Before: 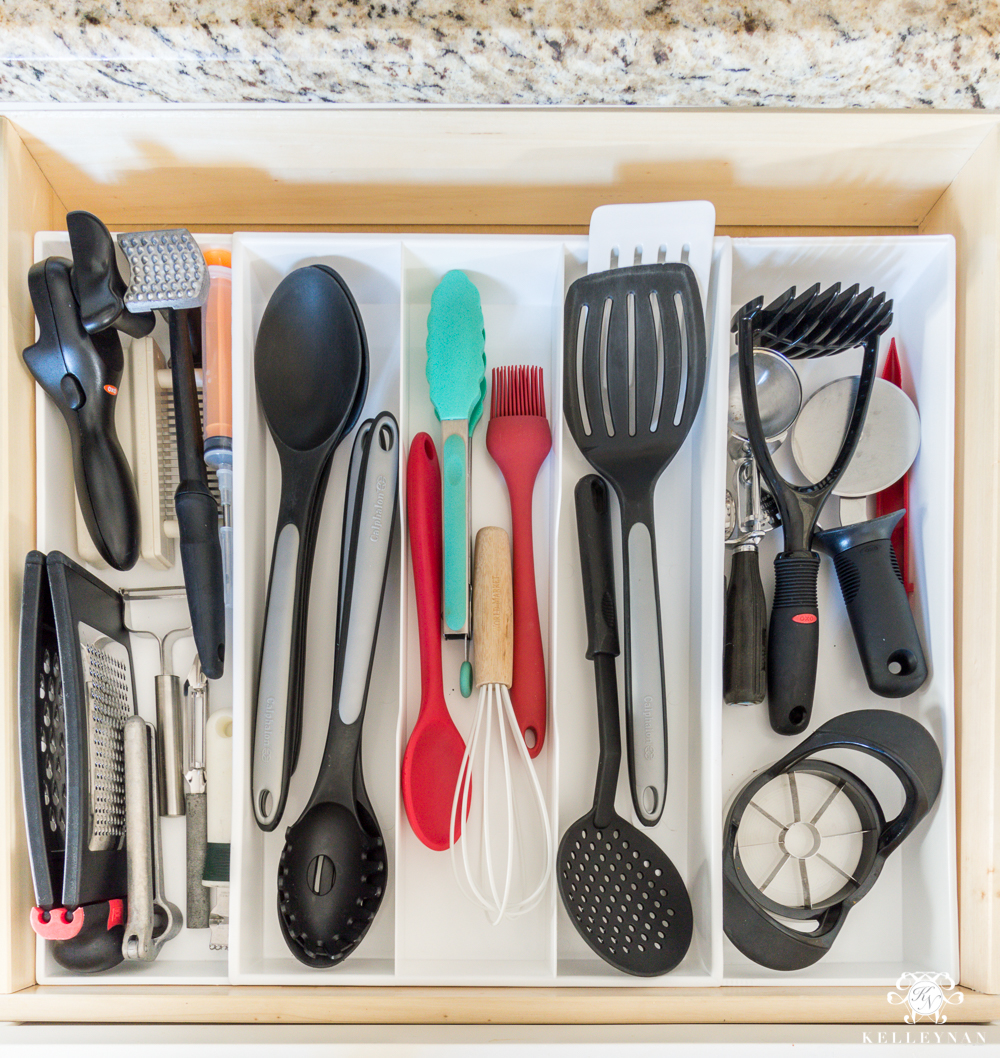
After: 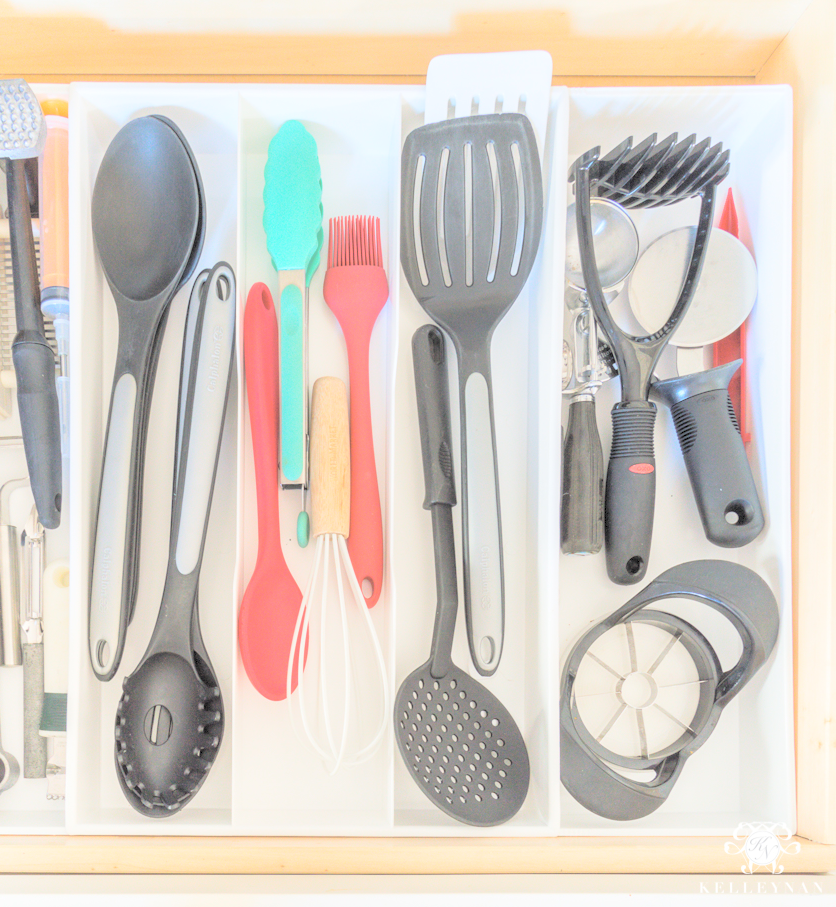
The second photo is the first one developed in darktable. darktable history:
contrast brightness saturation: brightness 1
crop: left 16.315%, top 14.246%
